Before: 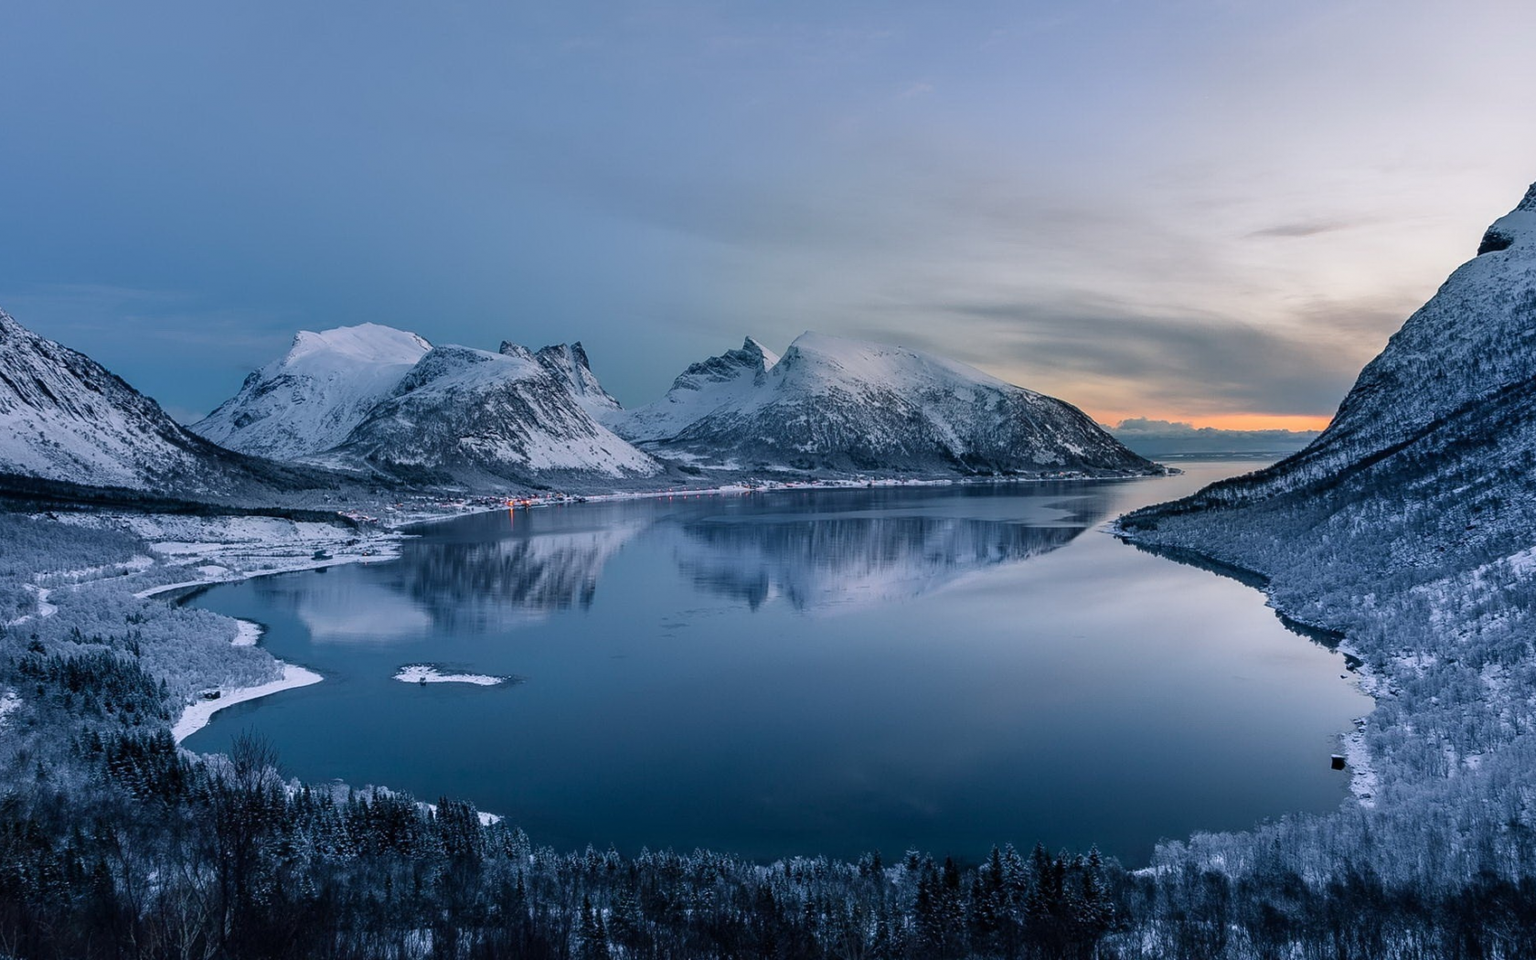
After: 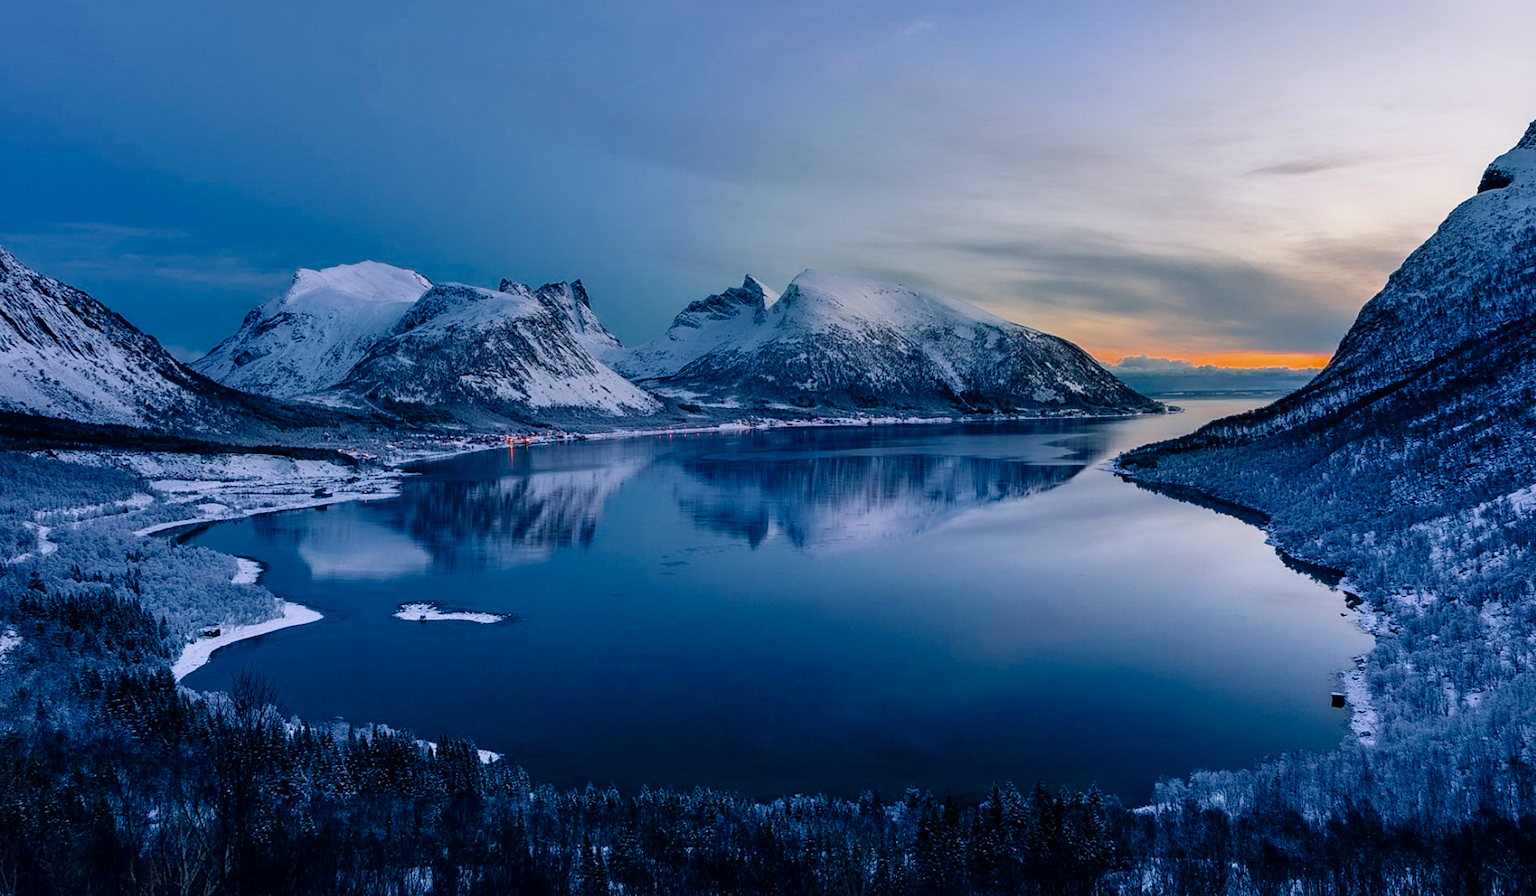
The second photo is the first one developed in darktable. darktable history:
color balance rgb: shadows lift › chroma 2.056%, shadows lift › hue 248.14°, perceptual saturation grading › global saturation 25.699%, global vibrance 16.649%, saturation formula JzAzBz (2021)
crop and rotate: top 6.478%
